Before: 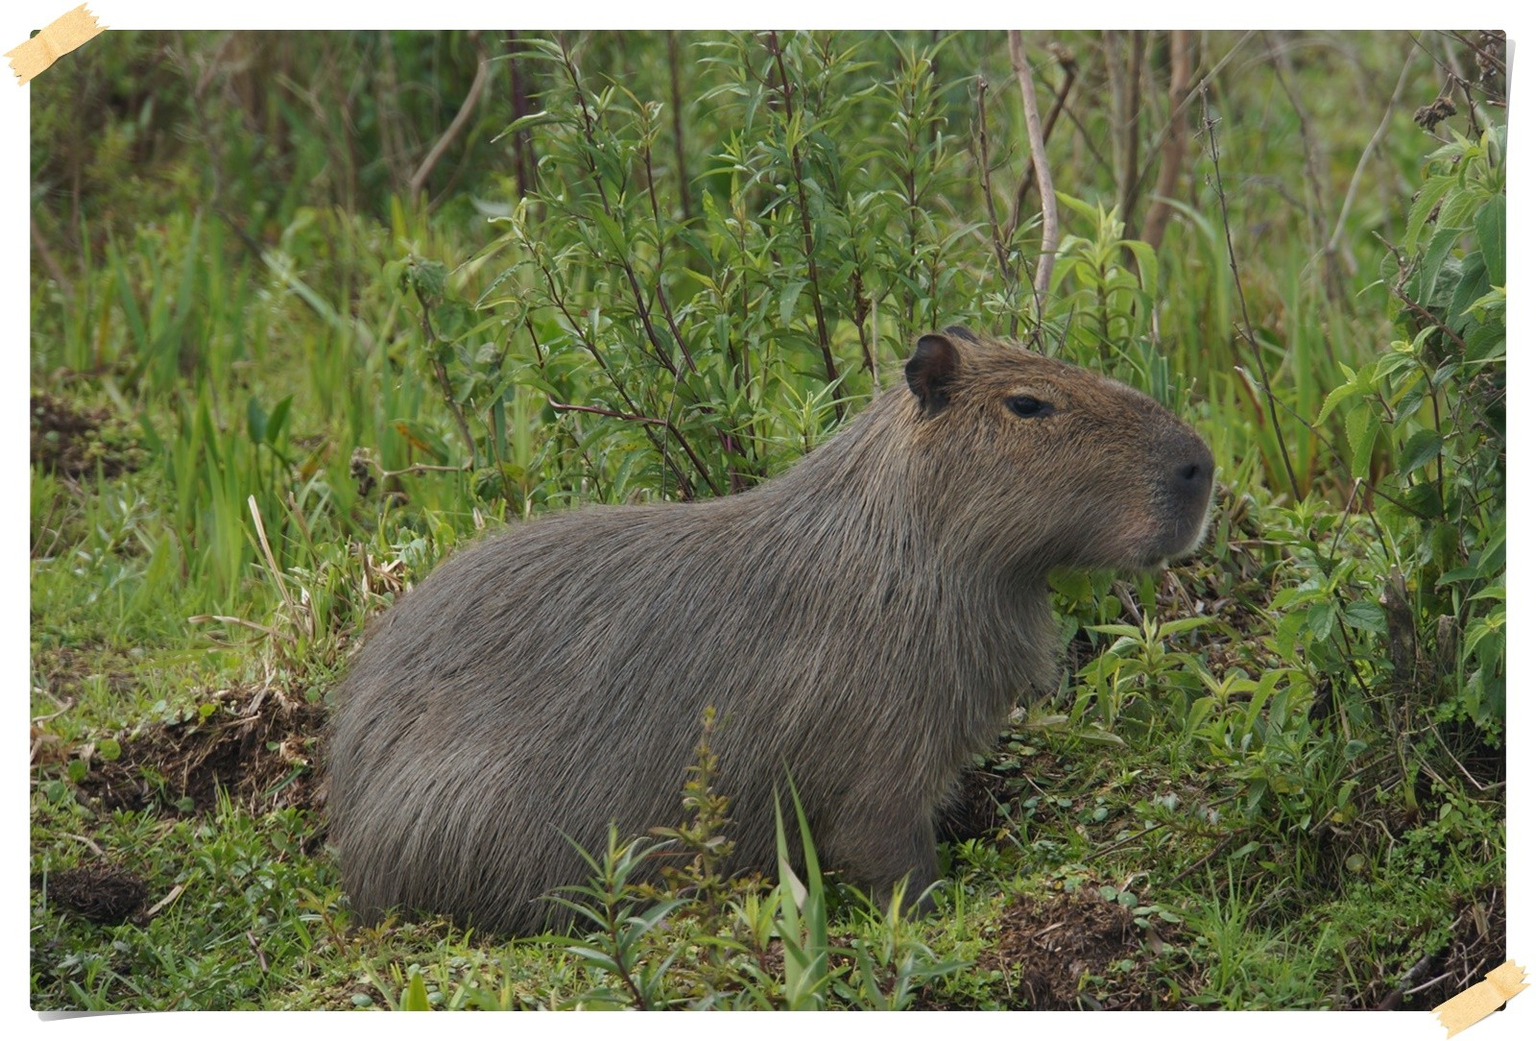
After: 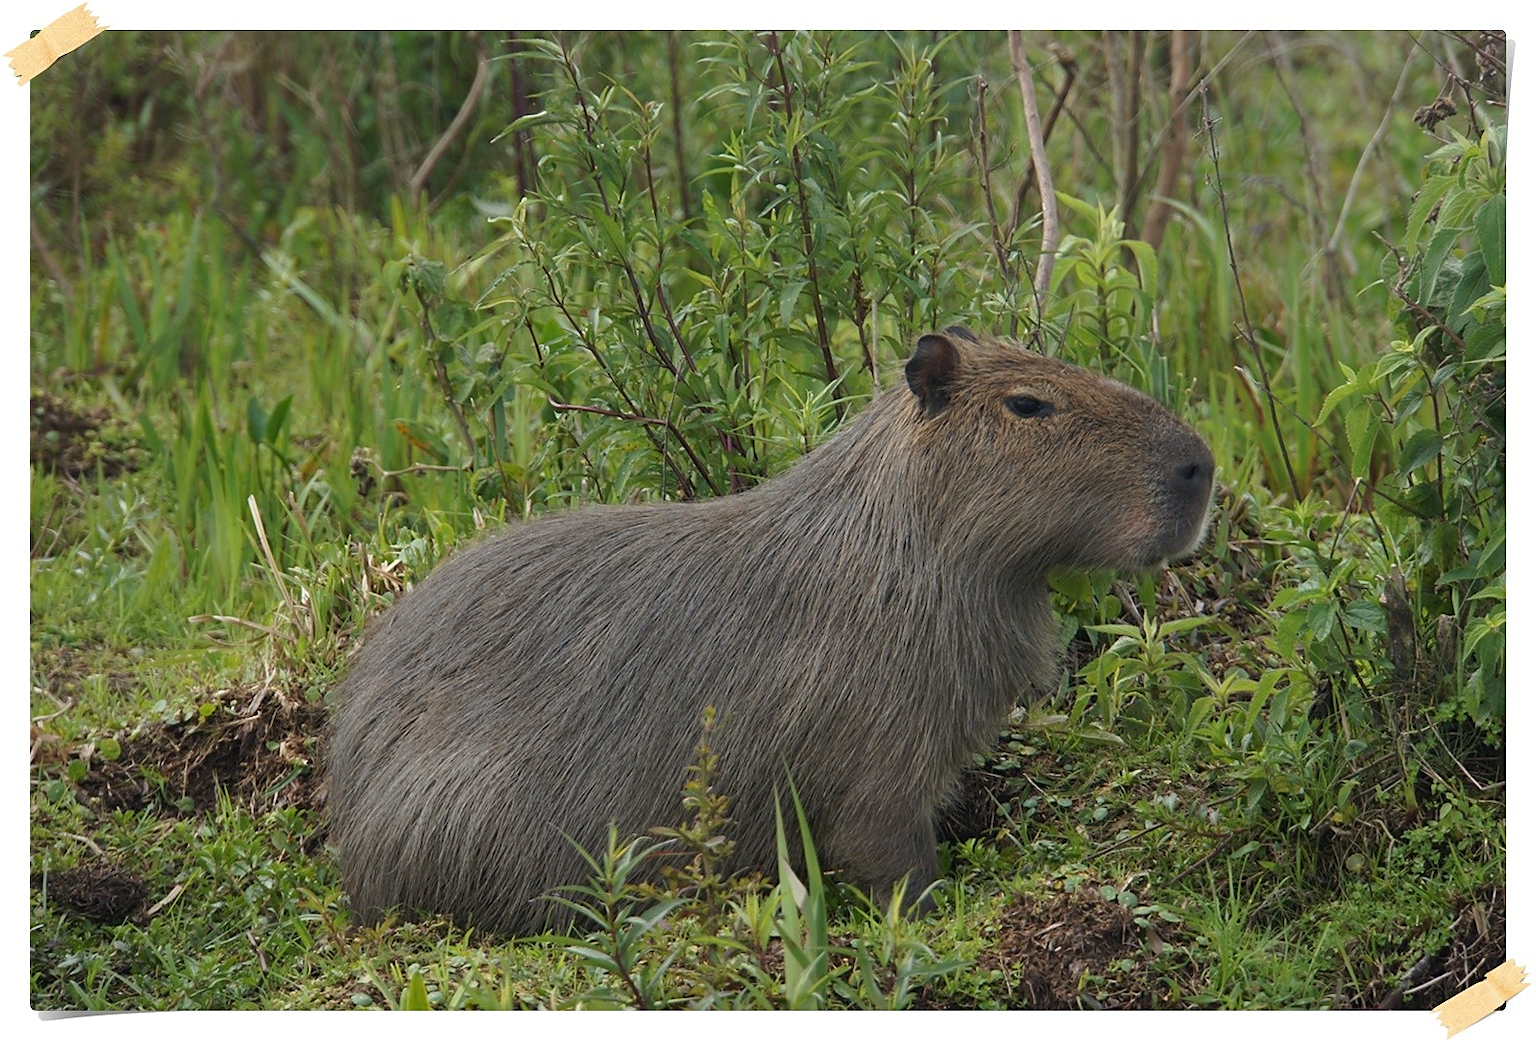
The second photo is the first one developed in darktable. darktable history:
sharpen: radius 1.832, amount 0.392, threshold 1.22
